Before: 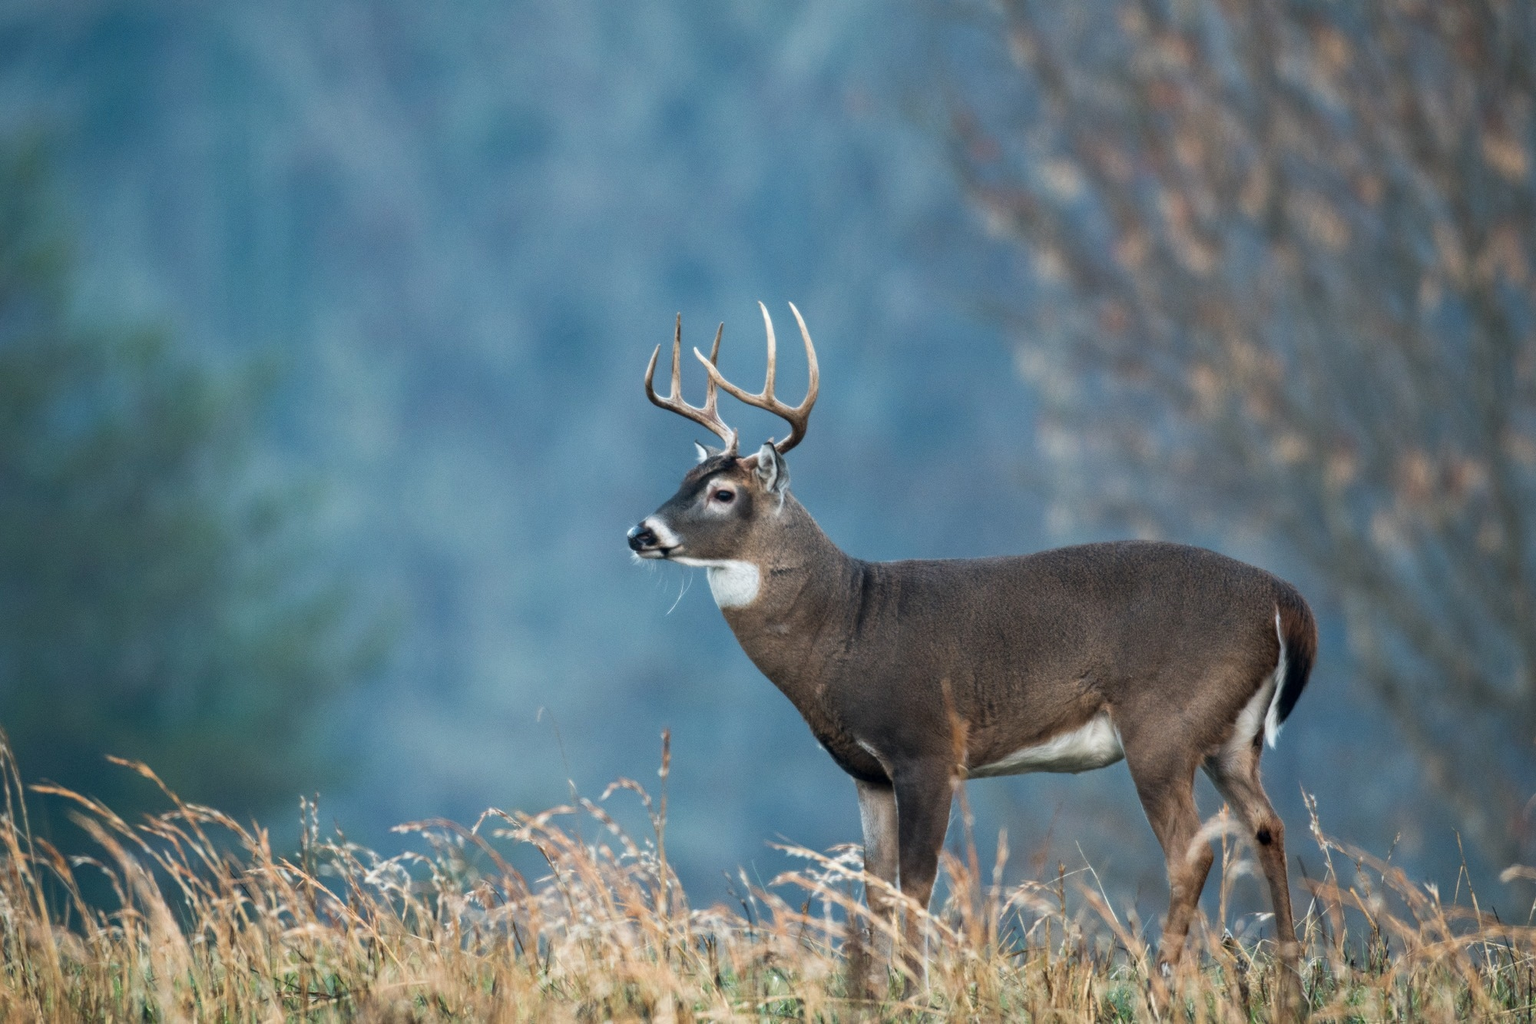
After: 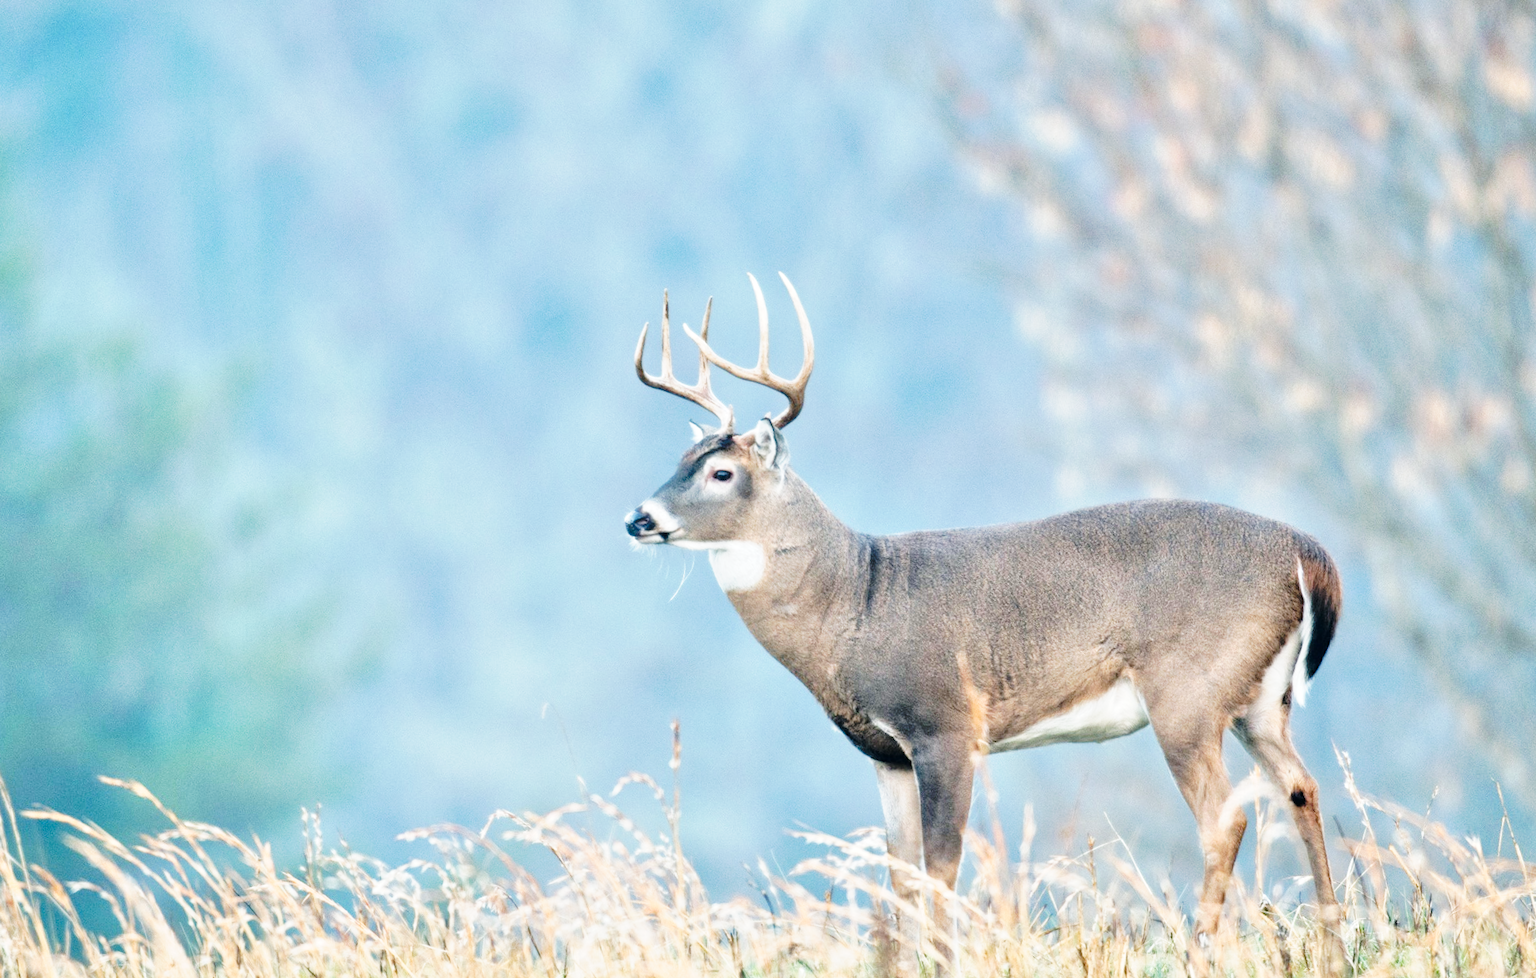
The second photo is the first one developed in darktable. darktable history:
tone curve: curves: ch0 [(0, 0) (0.003, 0.003) (0.011, 0.013) (0.025, 0.028) (0.044, 0.05) (0.069, 0.079) (0.1, 0.113) (0.136, 0.154) (0.177, 0.201) (0.224, 0.268) (0.277, 0.38) (0.335, 0.486) (0.399, 0.588) (0.468, 0.688) (0.543, 0.787) (0.623, 0.854) (0.709, 0.916) (0.801, 0.957) (0.898, 0.978) (1, 1)], preserve colors none
tone equalizer: -7 EV 0.15 EV, -6 EV 0.6 EV, -5 EV 1.15 EV, -4 EV 1.33 EV, -3 EV 1.15 EV, -2 EV 0.6 EV, -1 EV 0.15 EV, mask exposure compensation -0.5 EV
rotate and perspective: rotation -3°, crop left 0.031, crop right 0.968, crop top 0.07, crop bottom 0.93
color balance: mode lift, gamma, gain (sRGB), lift [1, 1, 1.022, 1.026]
